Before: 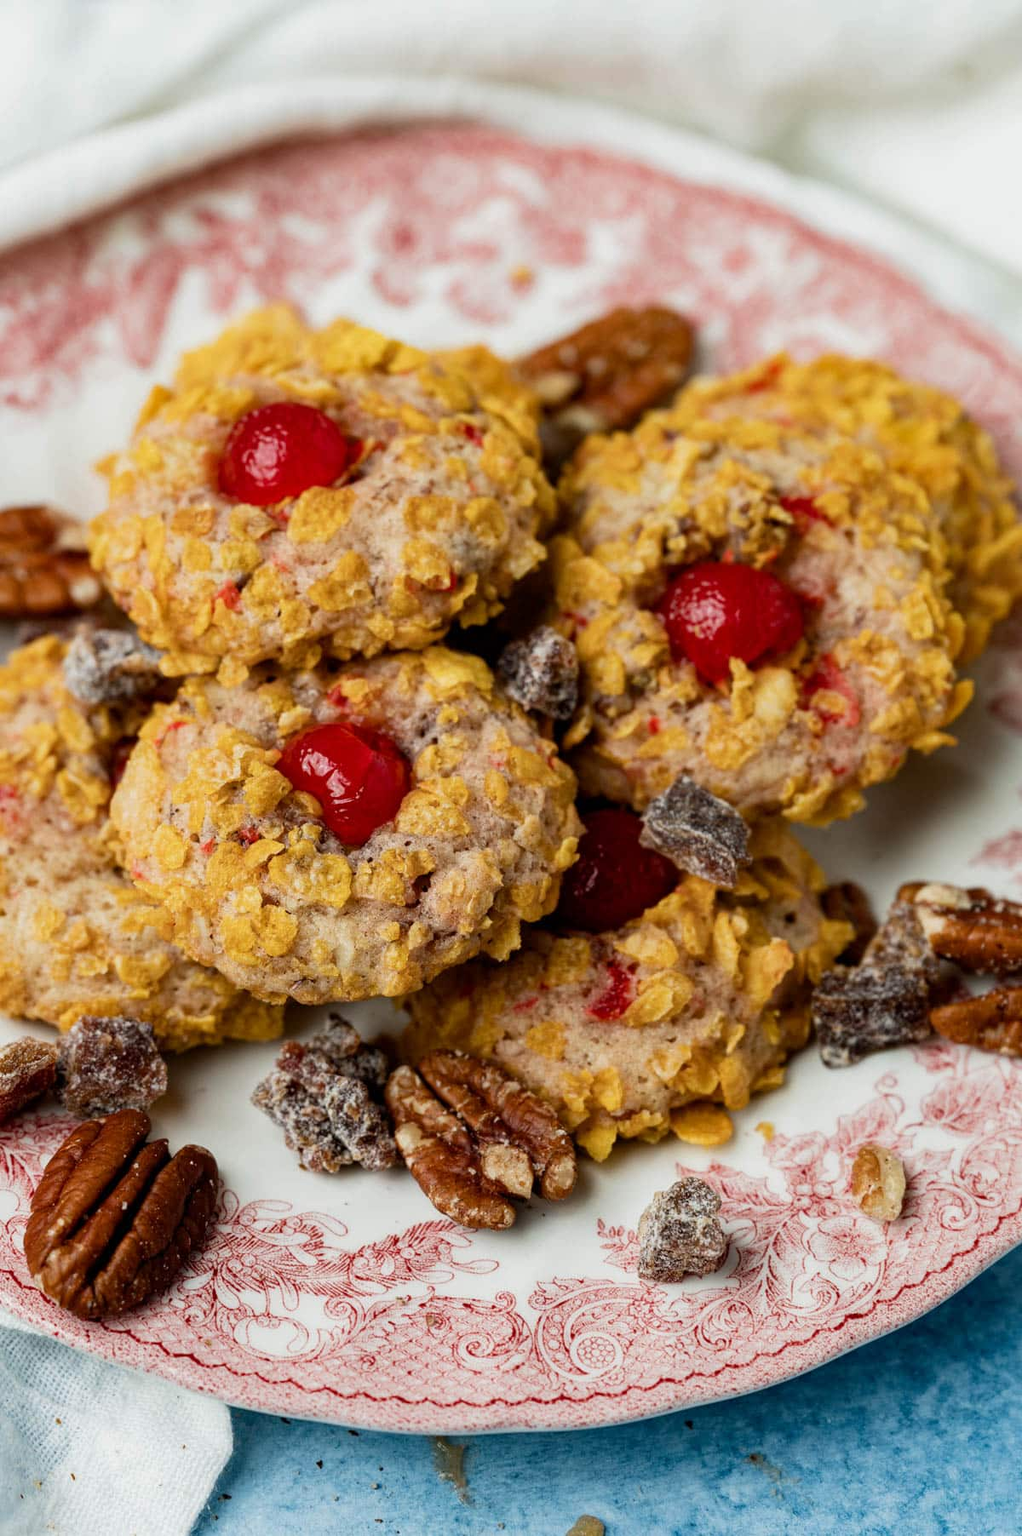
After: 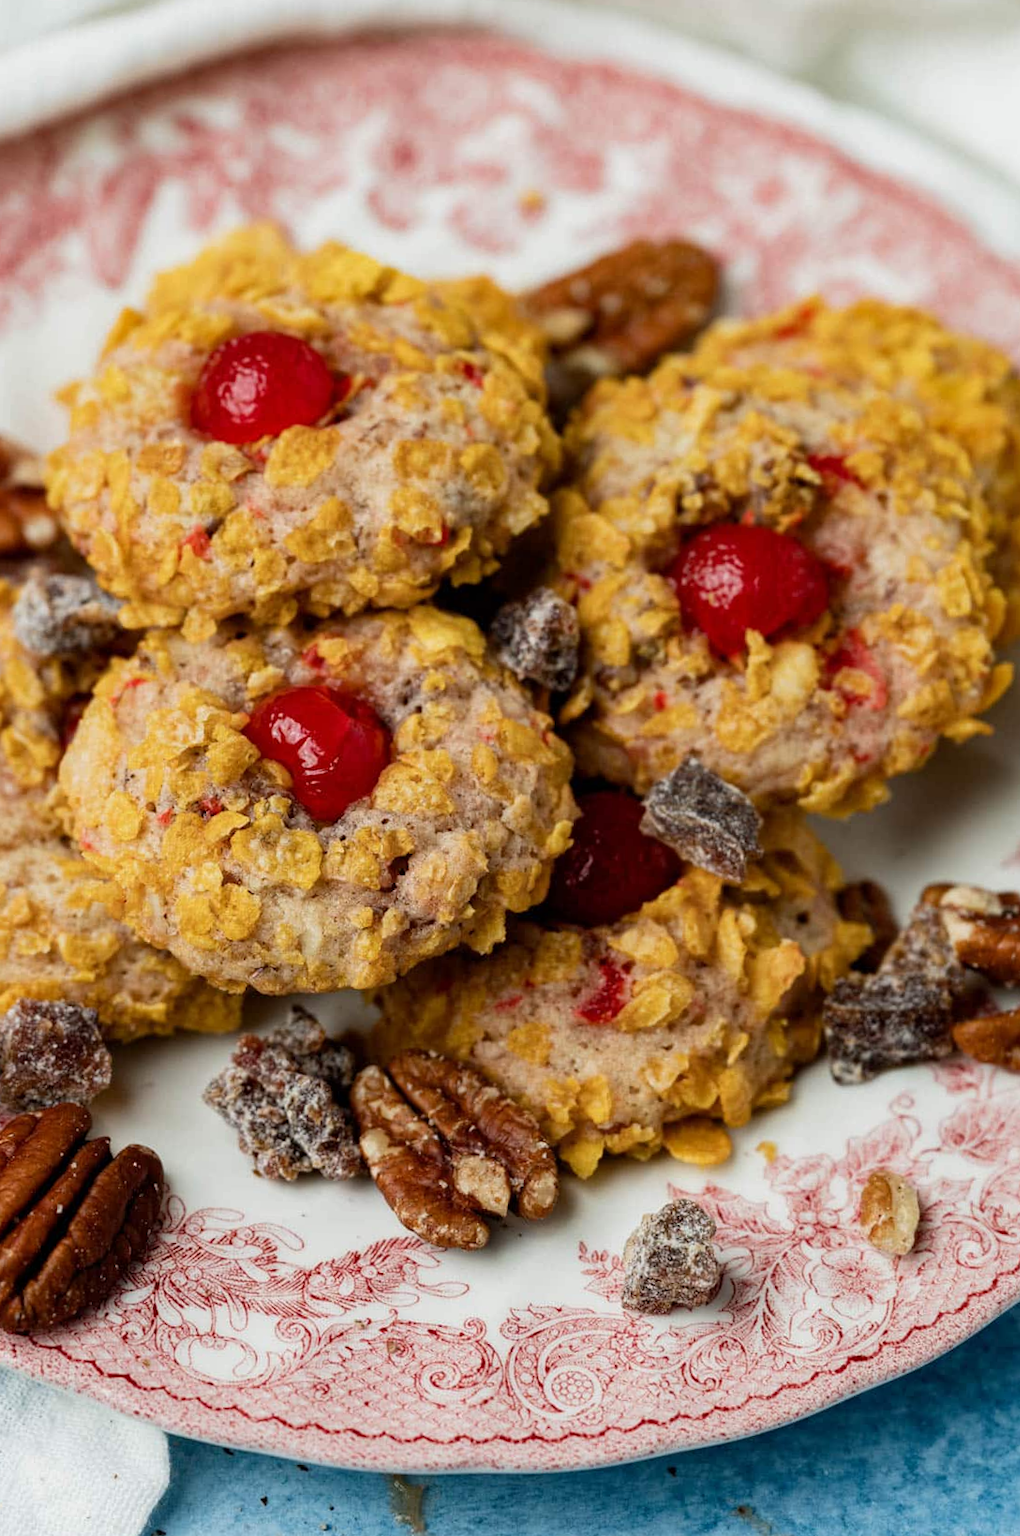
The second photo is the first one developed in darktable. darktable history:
crop and rotate: angle -2°, left 3.149%, top 3.88%, right 1.396%, bottom 0.541%
